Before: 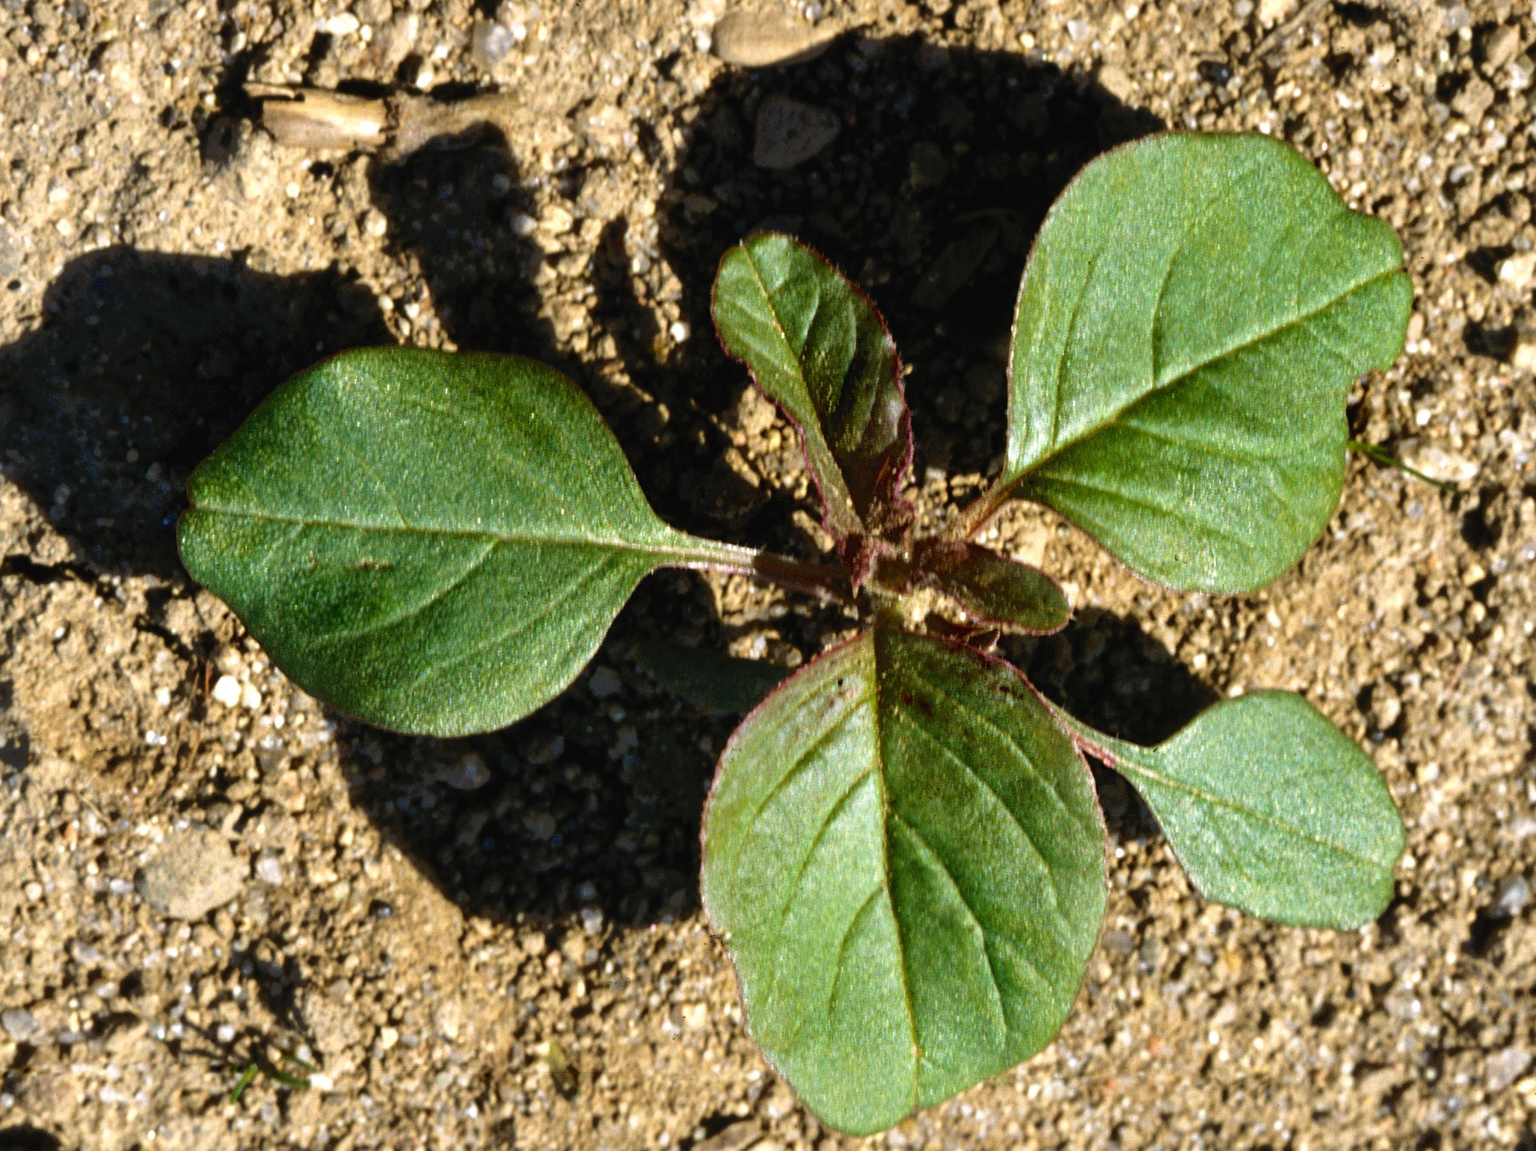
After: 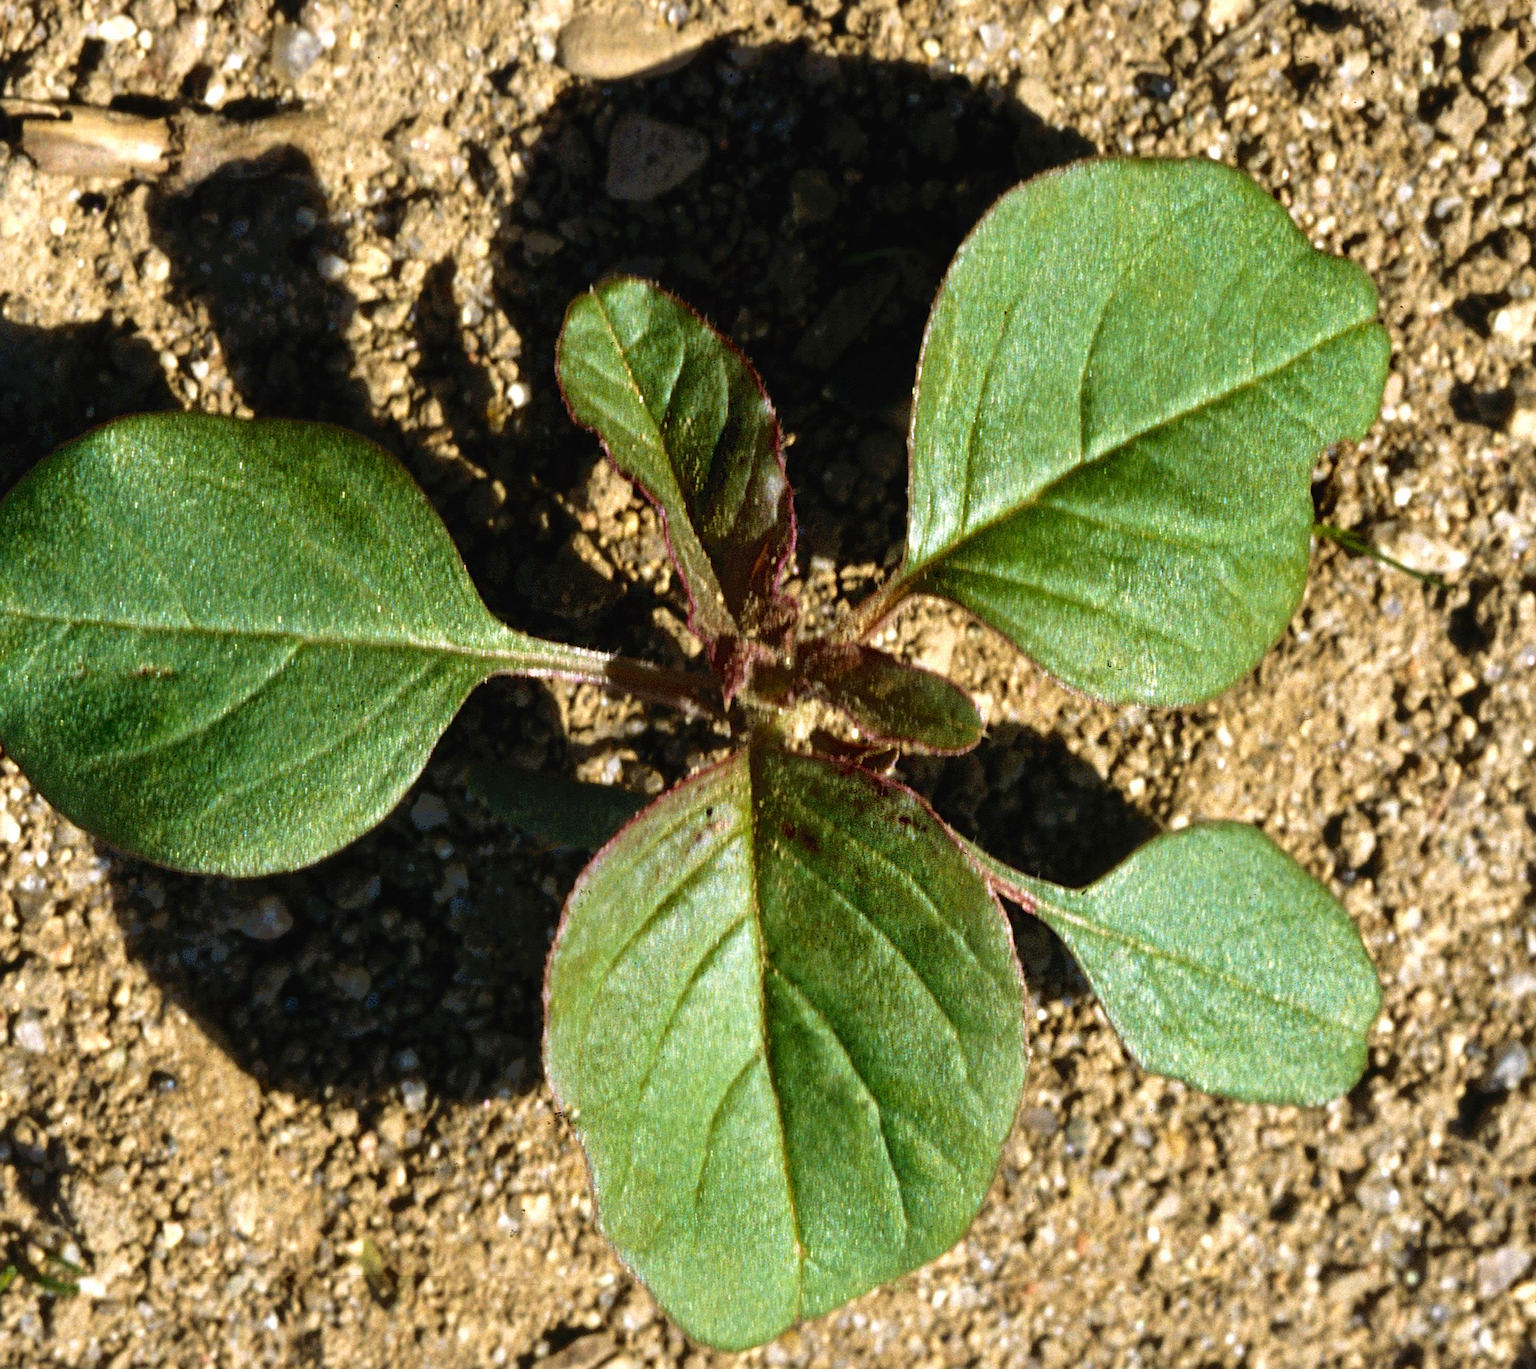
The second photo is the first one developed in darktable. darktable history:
sharpen: on, module defaults
velvia: strength 14.75%
crop: left 15.907%
